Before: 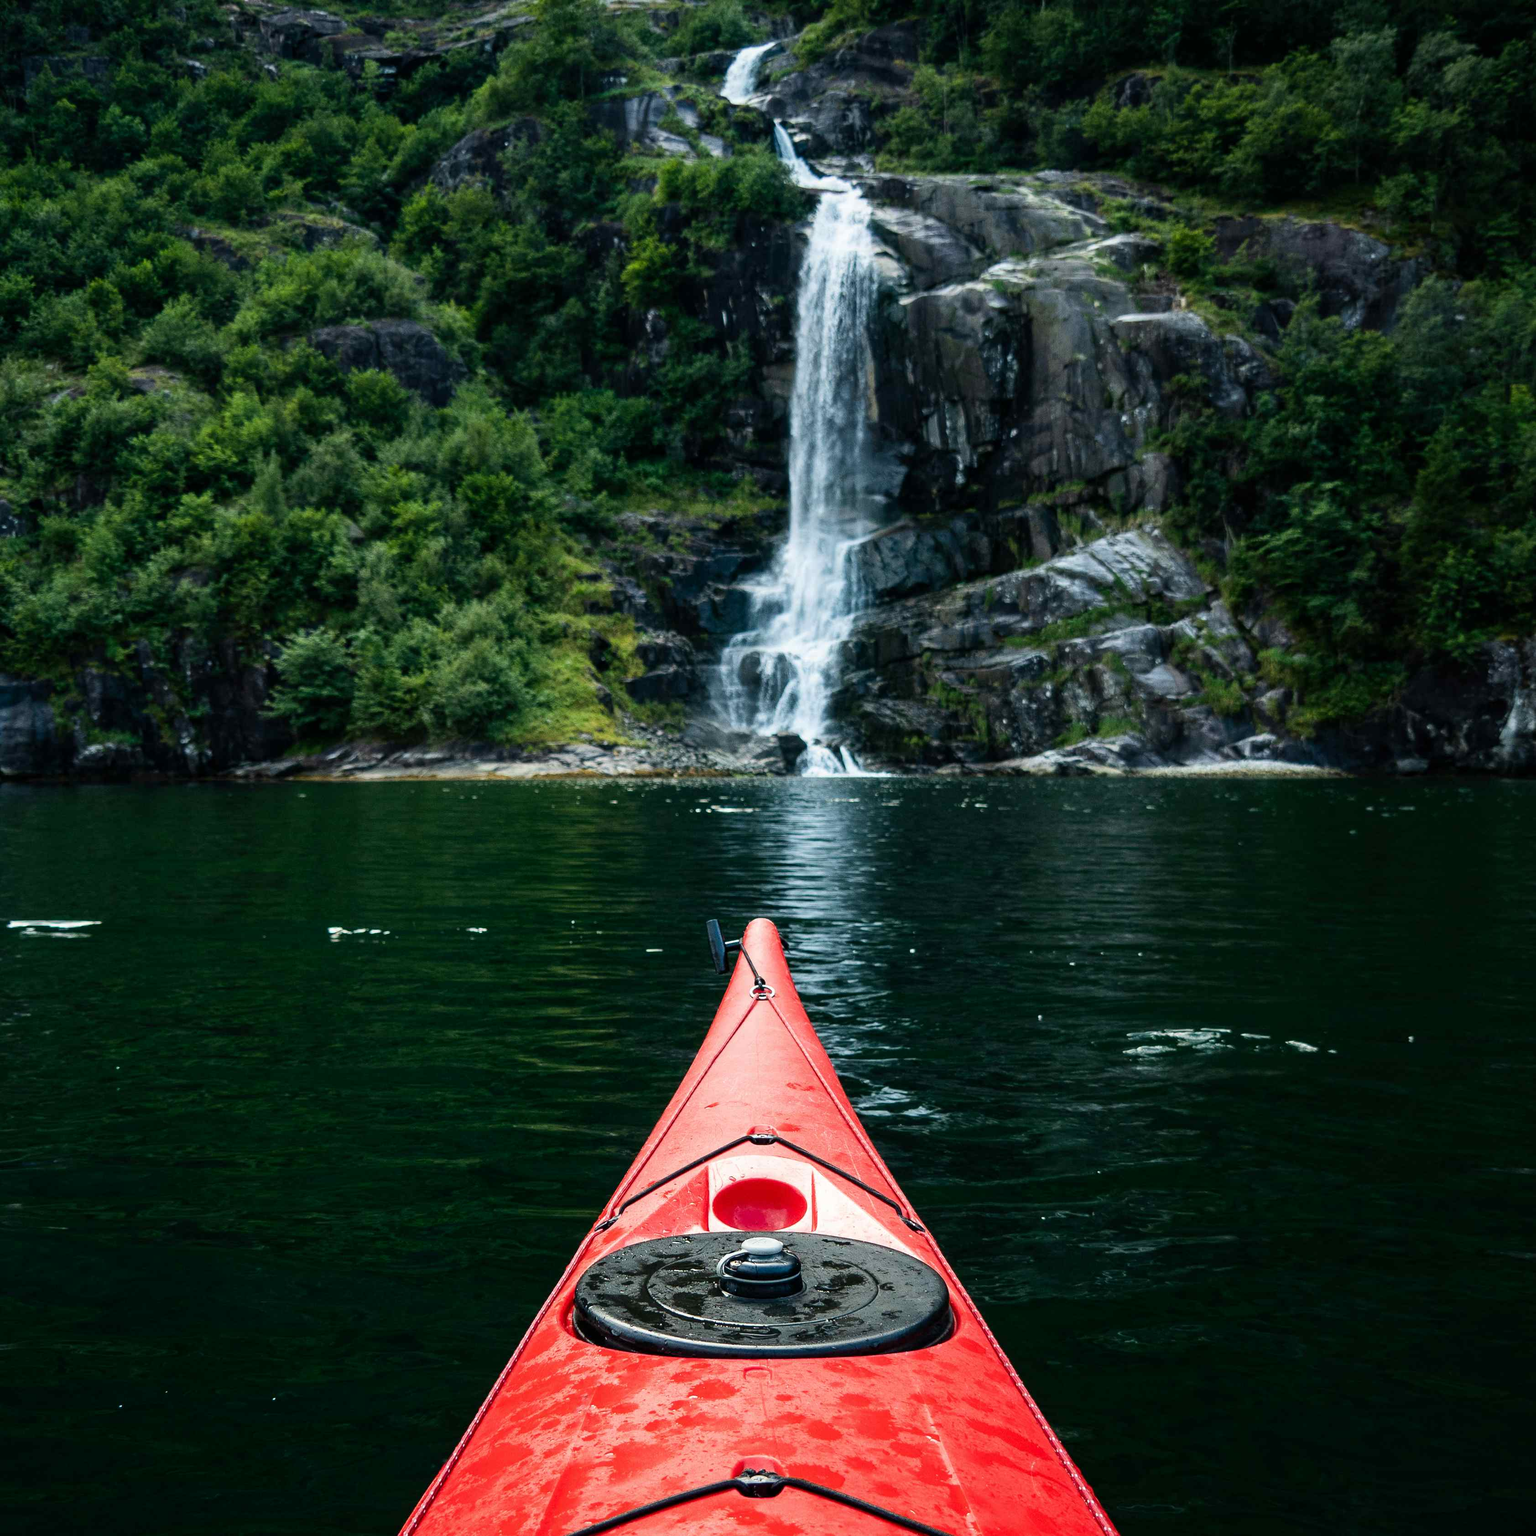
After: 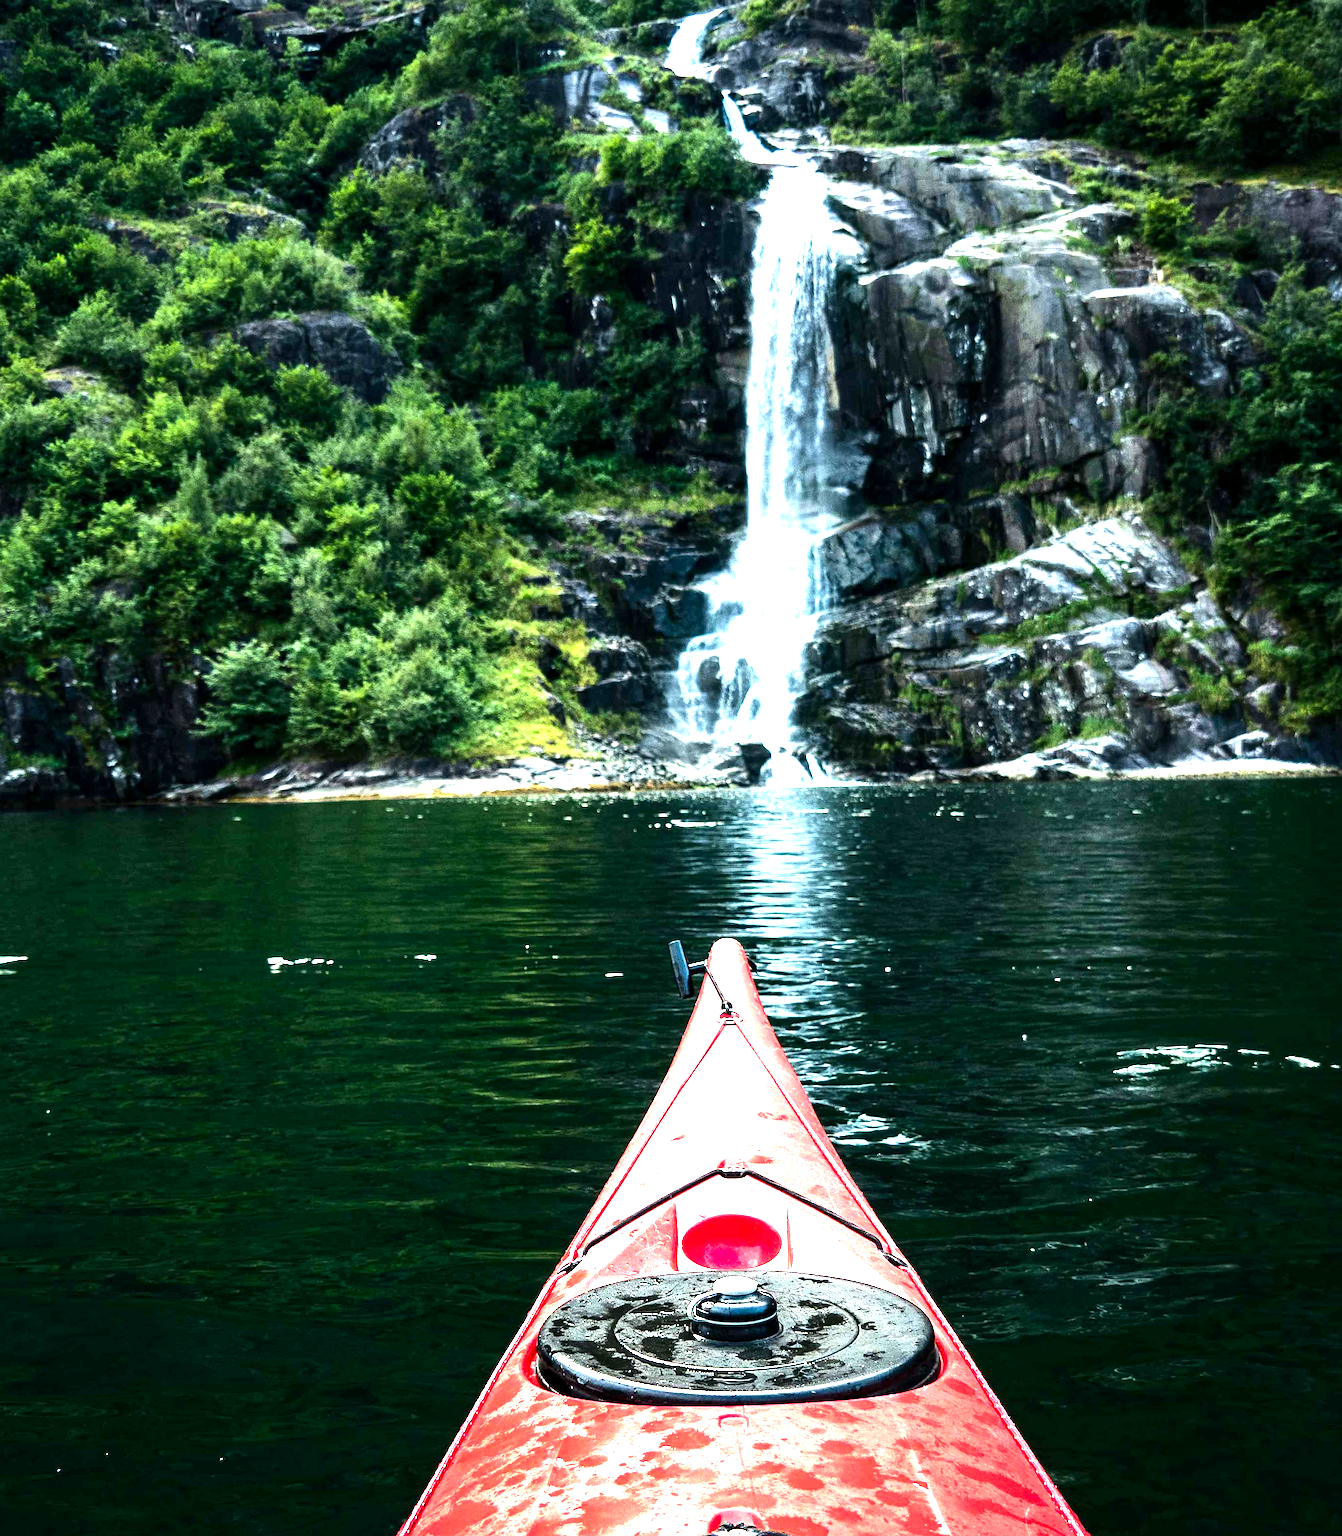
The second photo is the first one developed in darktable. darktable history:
exposure: black level correction 0.001, exposure 1.399 EV, compensate exposure bias true, compensate highlight preservation false
crop and rotate: angle 1.24°, left 4.216%, top 1.195%, right 11.58%, bottom 2.475%
tone equalizer: -8 EV -0.746 EV, -7 EV -0.696 EV, -6 EV -0.562 EV, -5 EV -0.404 EV, -3 EV 0.403 EV, -2 EV 0.6 EV, -1 EV 0.692 EV, +0 EV 0.766 EV, edges refinement/feathering 500, mask exposure compensation -1.57 EV, preserve details no
sharpen: amount 0.202
